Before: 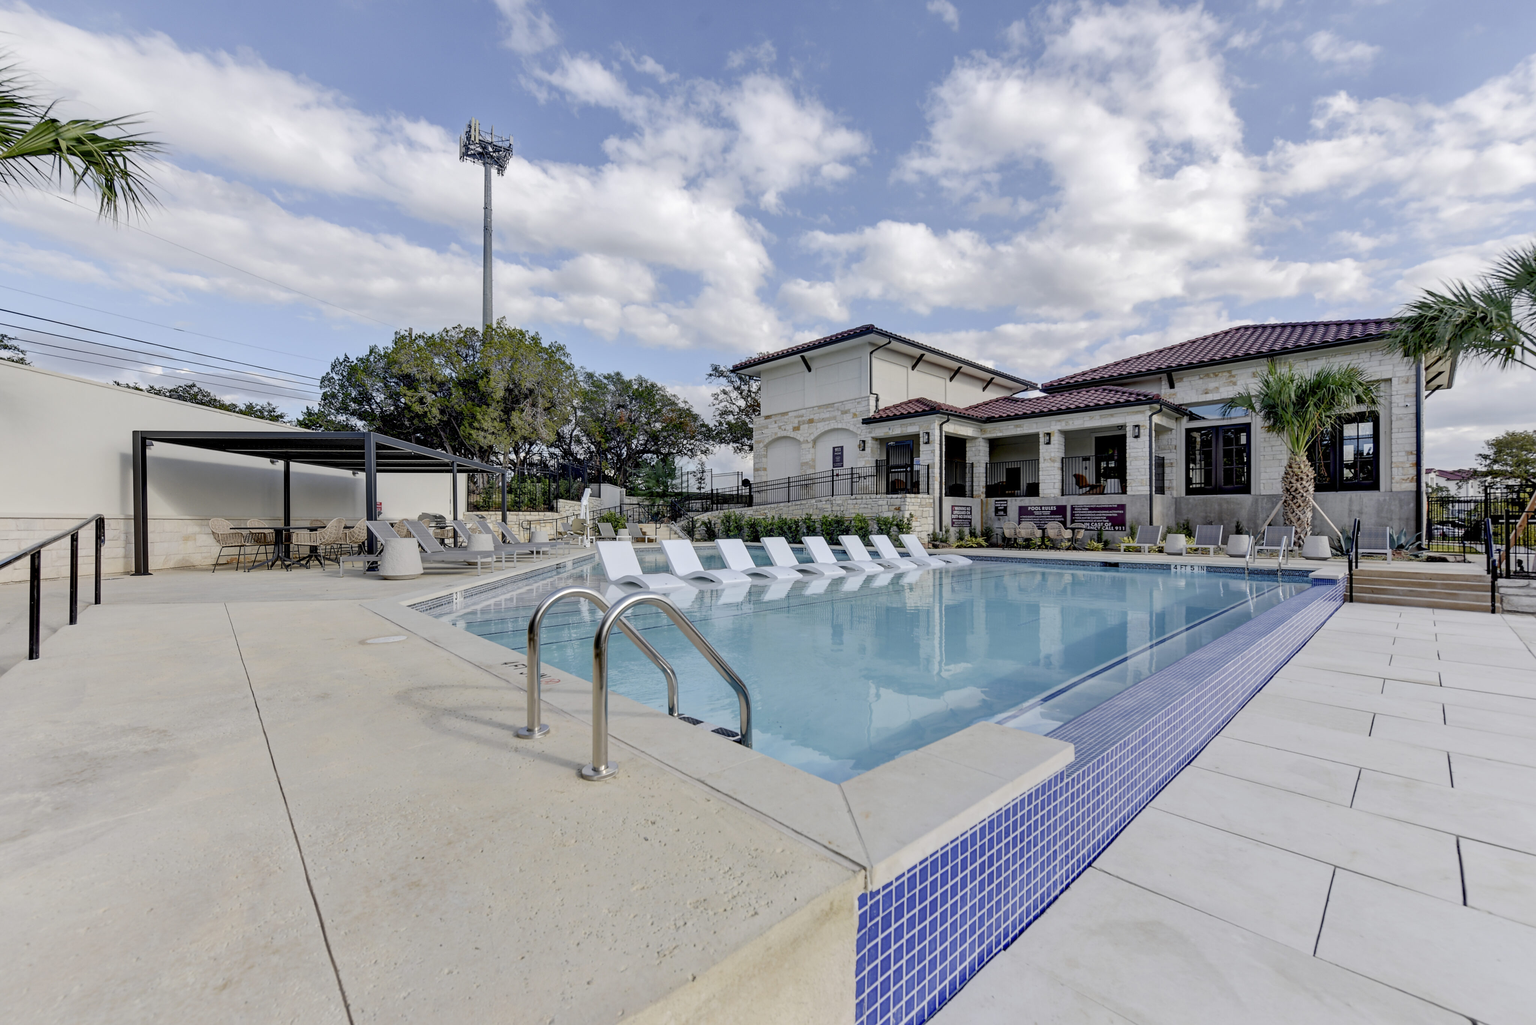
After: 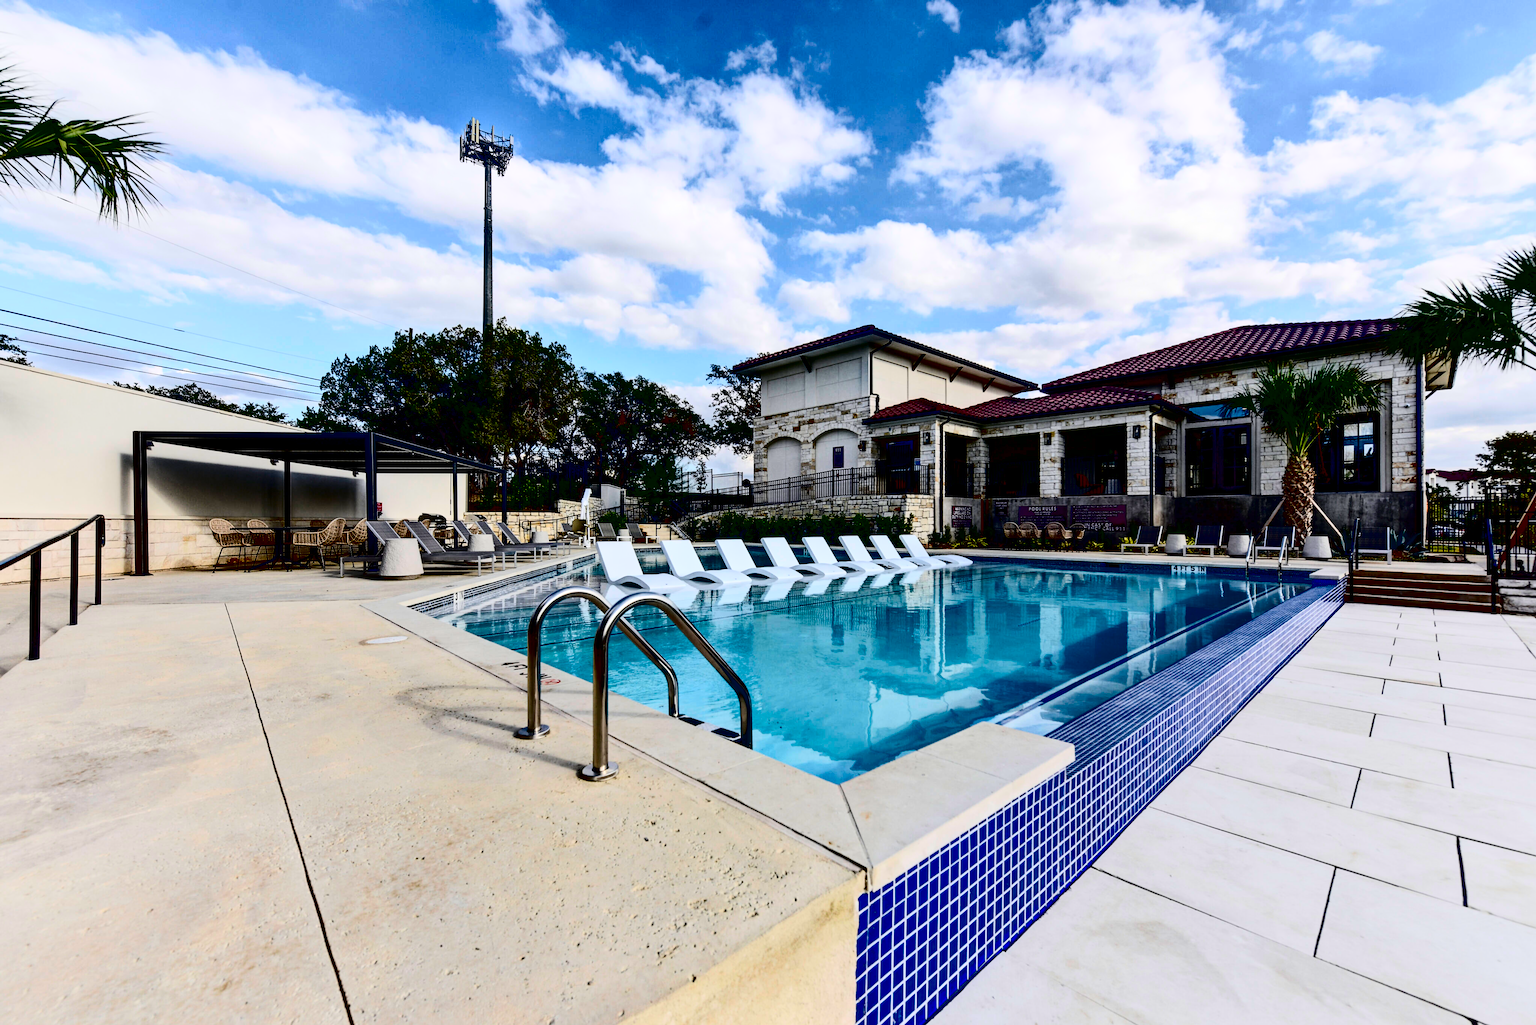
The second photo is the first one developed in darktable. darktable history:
contrast brightness saturation: contrast 0.772, brightness -0.986, saturation 0.981
